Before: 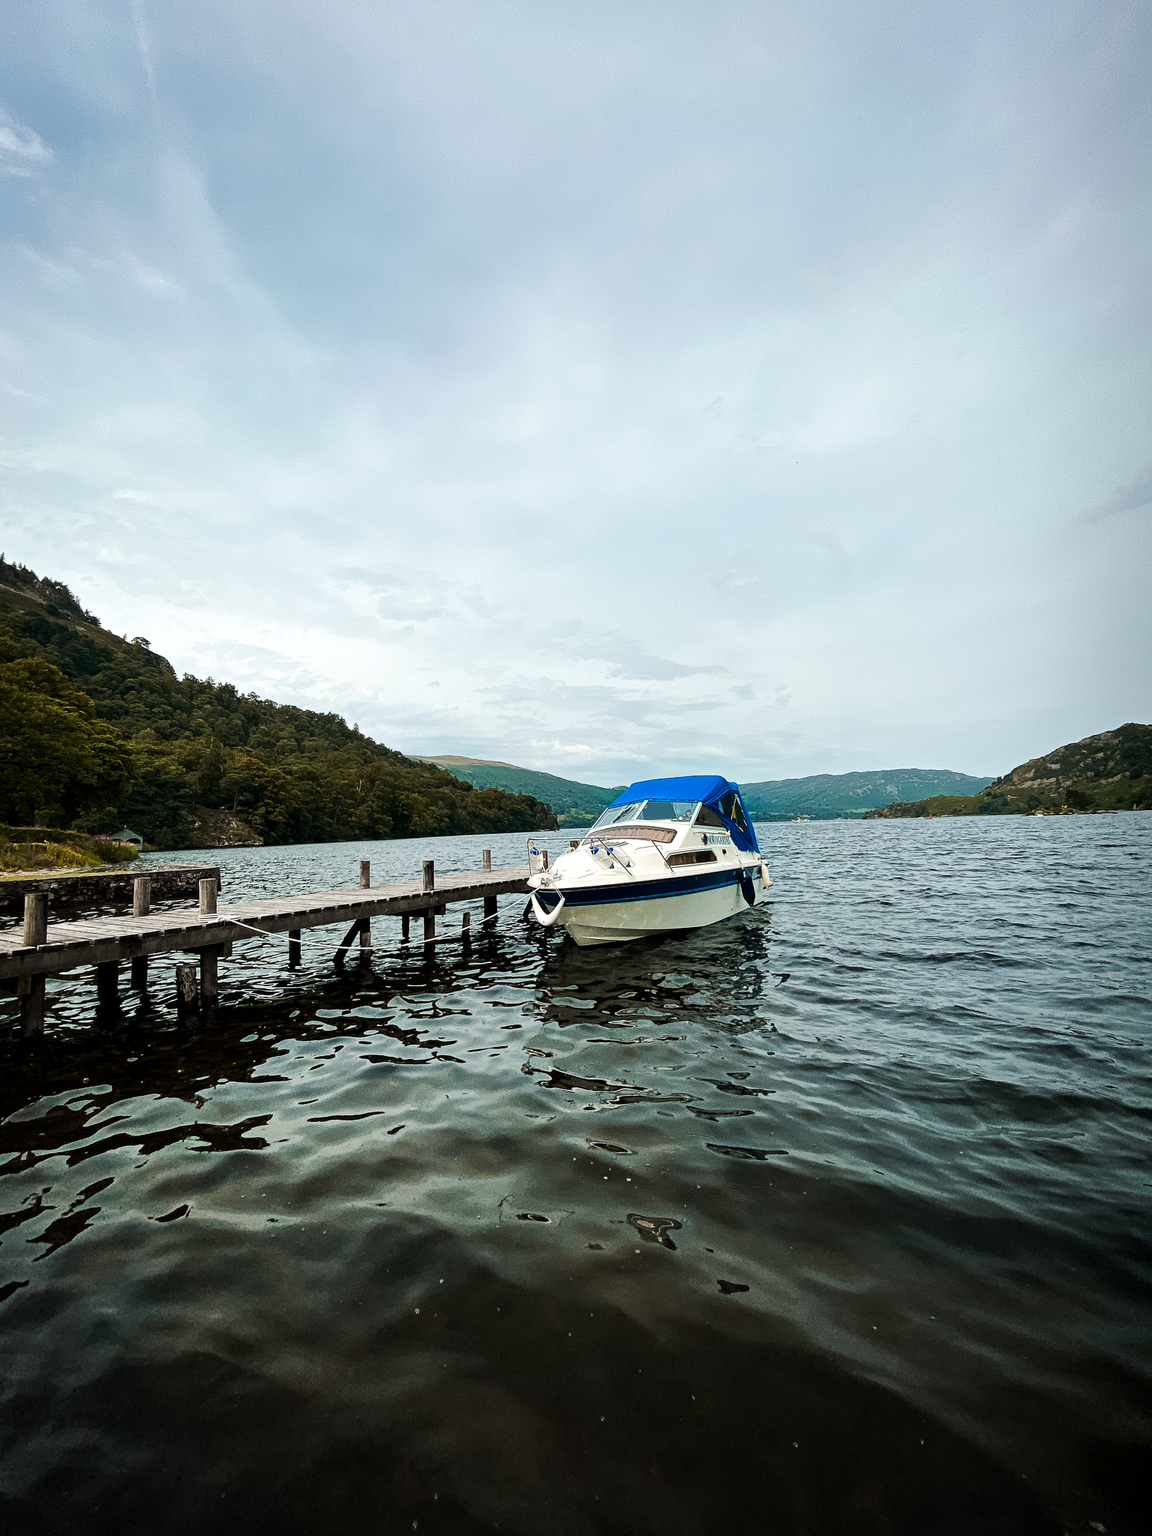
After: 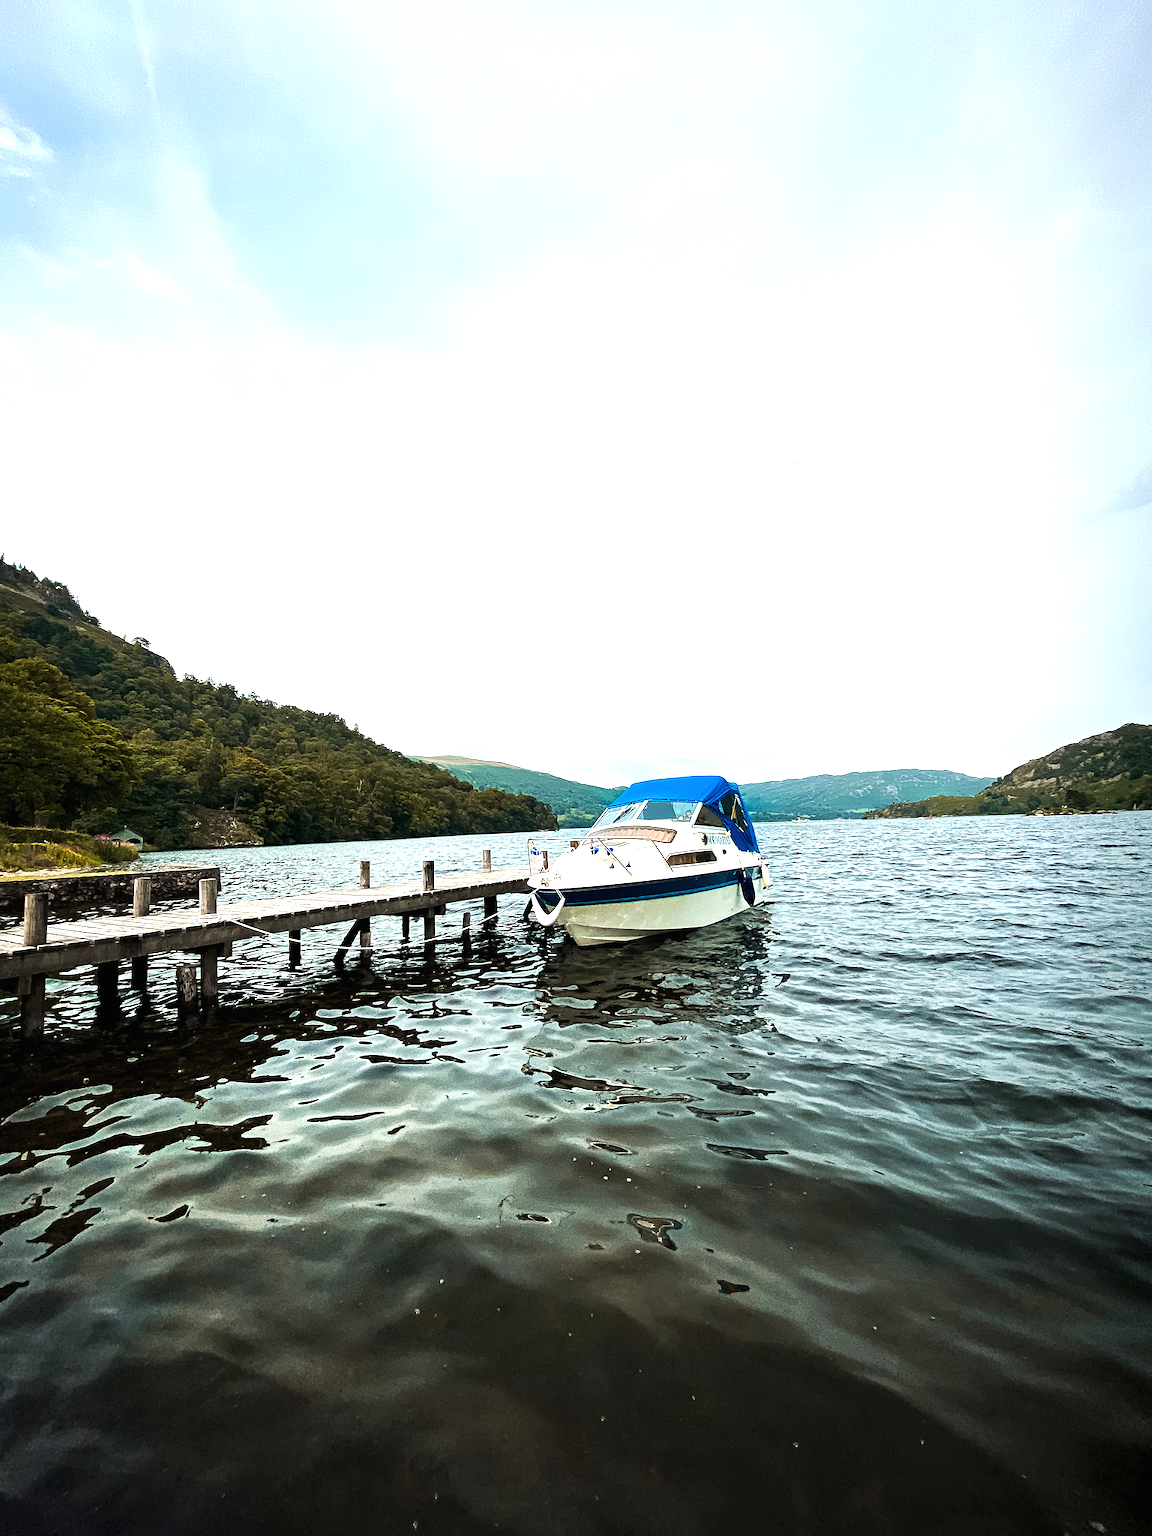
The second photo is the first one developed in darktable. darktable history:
exposure: black level correction -0.001, exposure 0.905 EV, compensate highlight preservation false
